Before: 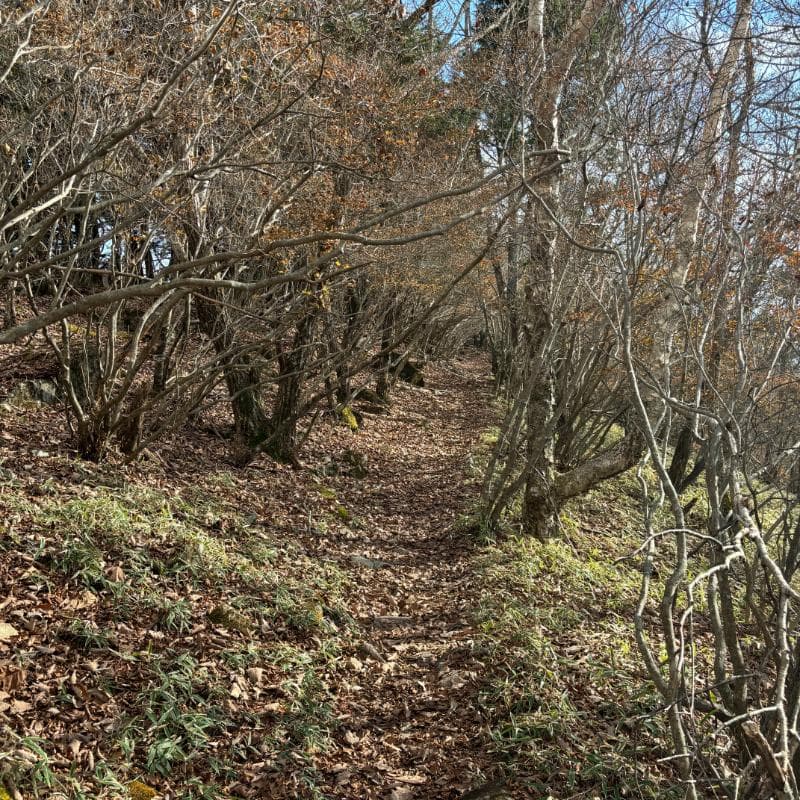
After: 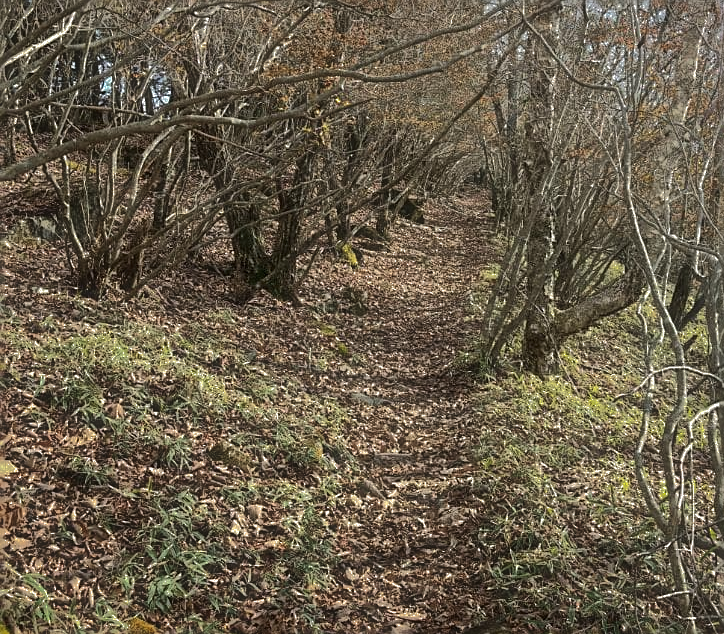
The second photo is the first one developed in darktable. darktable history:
shadows and highlights: shadows -19.69, highlights -73.69, shadows color adjustment 97.66%
sharpen: on, module defaults
haze removal: strength -0.057, compatibility mode true, adaptive false
crop: top 20.483%, right 9.461%, bottom 0.228%
